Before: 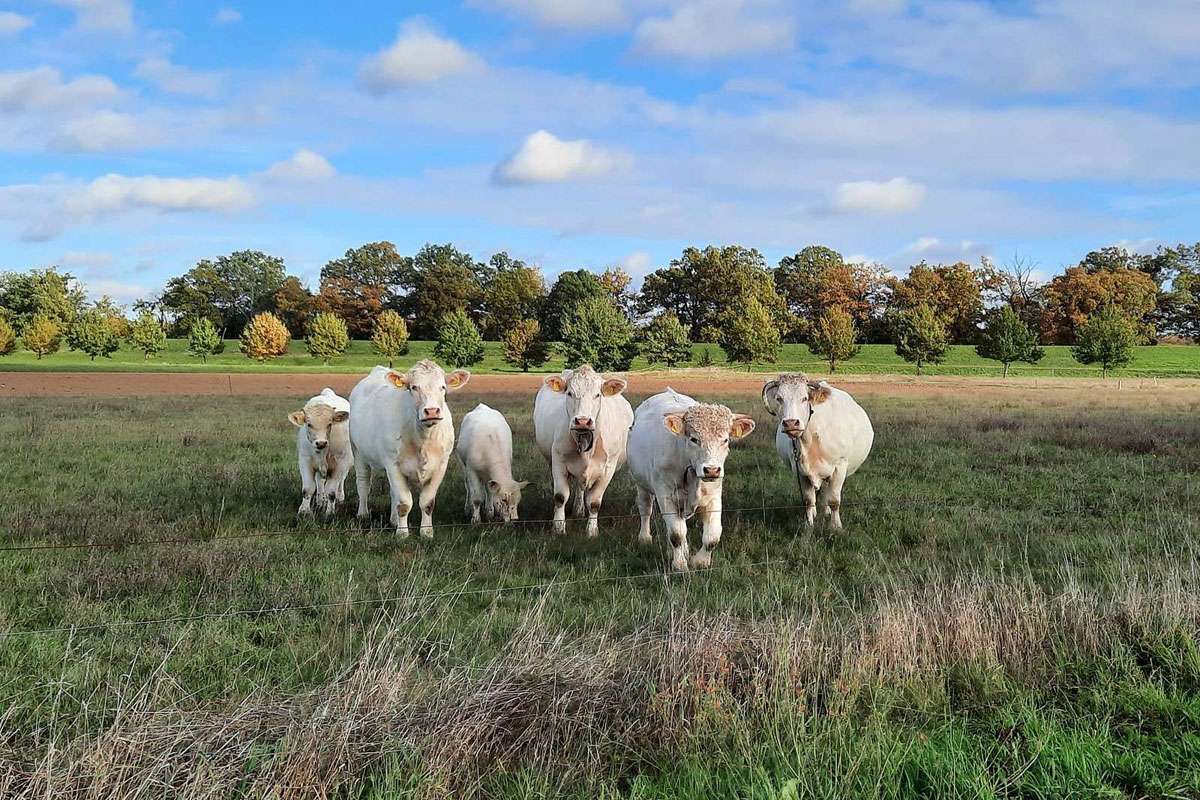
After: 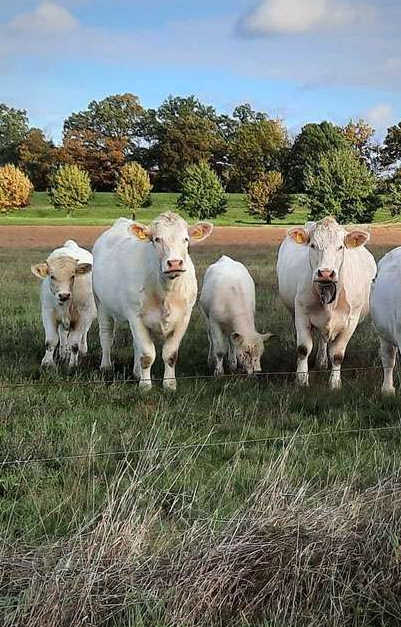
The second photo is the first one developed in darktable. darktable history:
crop and rotate: left 21.423%, top 18.607%, right 45.151%, bottom 2.997%
vignetting: fall-off start 74.68%, fall-off radius 65.86%
